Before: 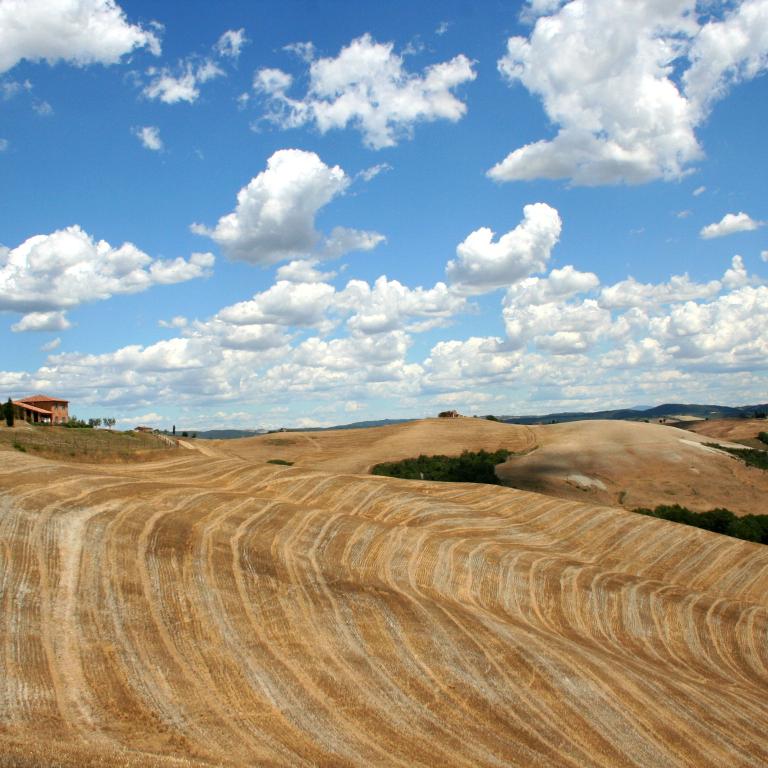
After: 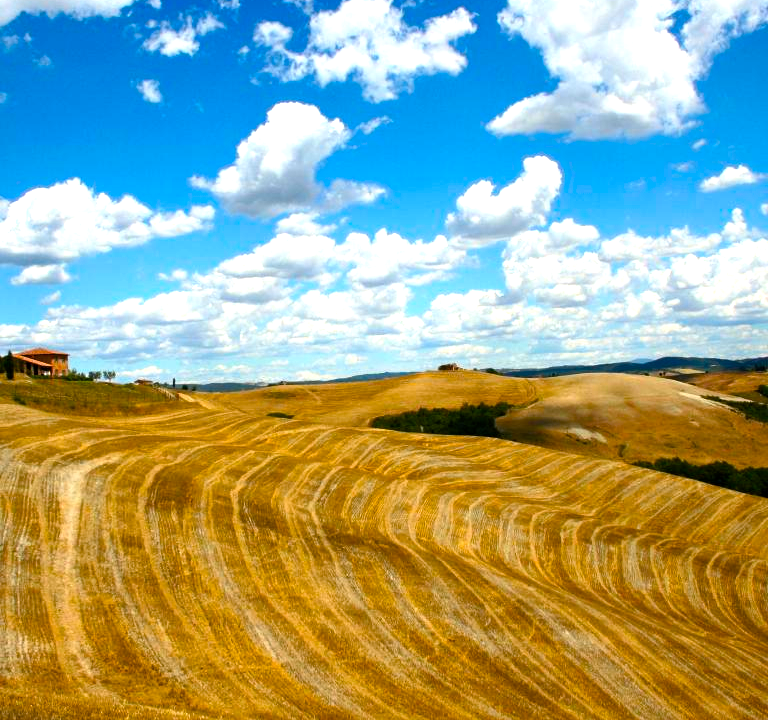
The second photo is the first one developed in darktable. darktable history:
color balance rgb: linear chroma grading › global chroma 9%, perceptual saturation grading › global saturation 36%, perceptual saturation grading › shadows 35%, perceptual brilliance grading › global brilliance 15%, perceptual brilliance grading › shadows -35%, global vibrance 15%
crop and rotate: top 6.25%
